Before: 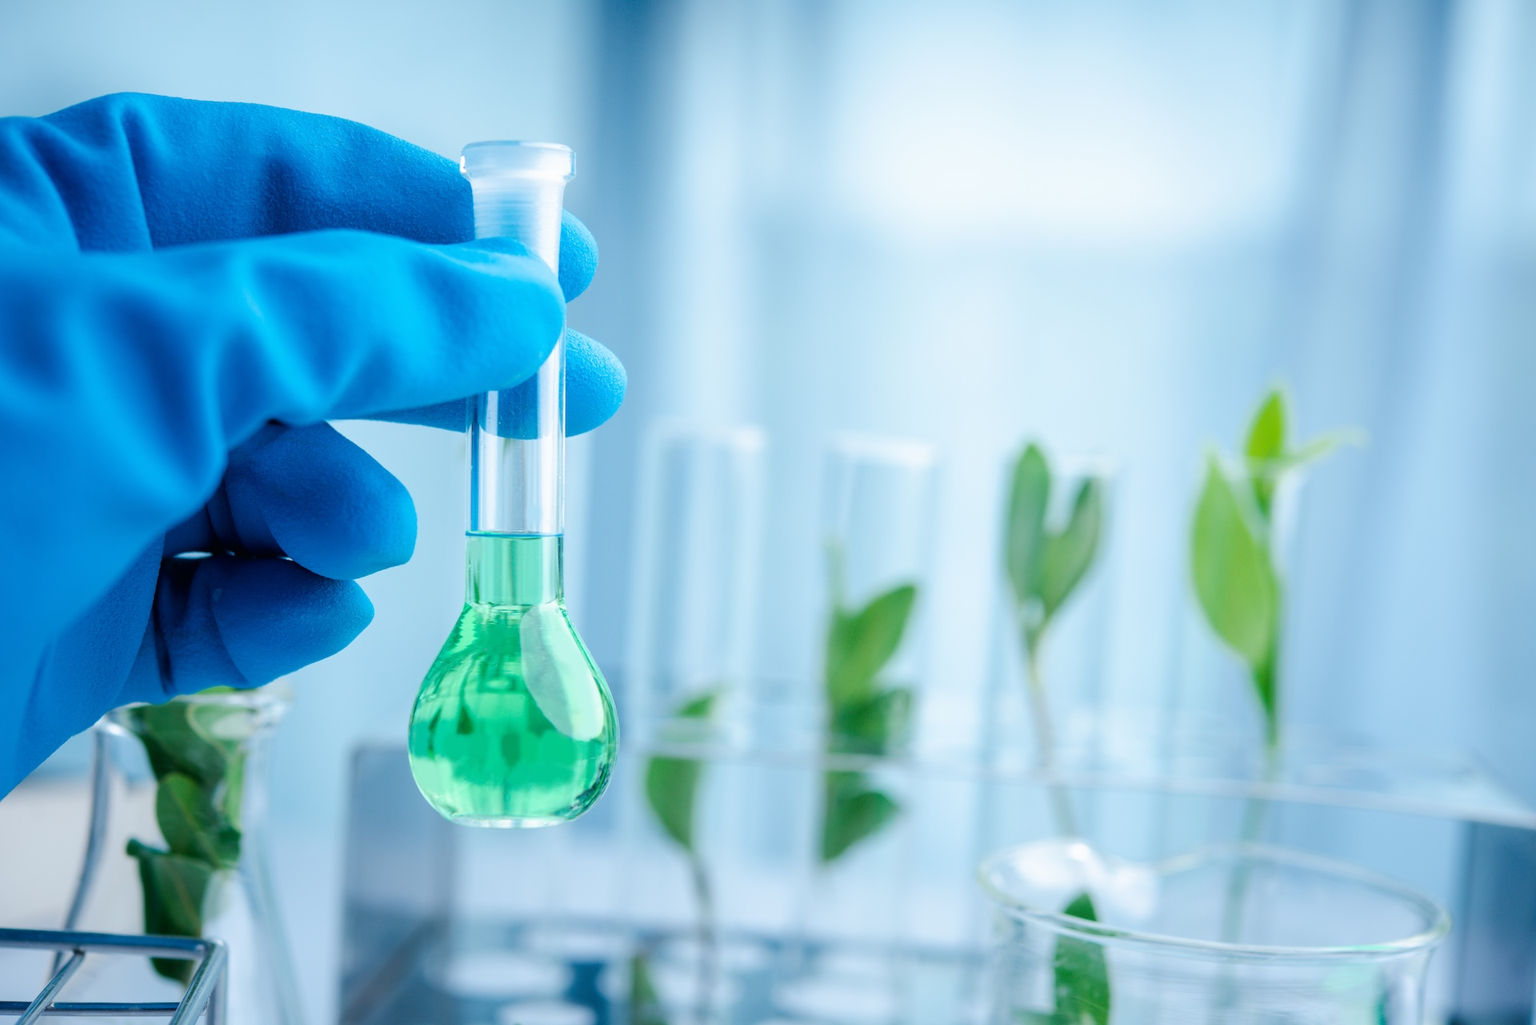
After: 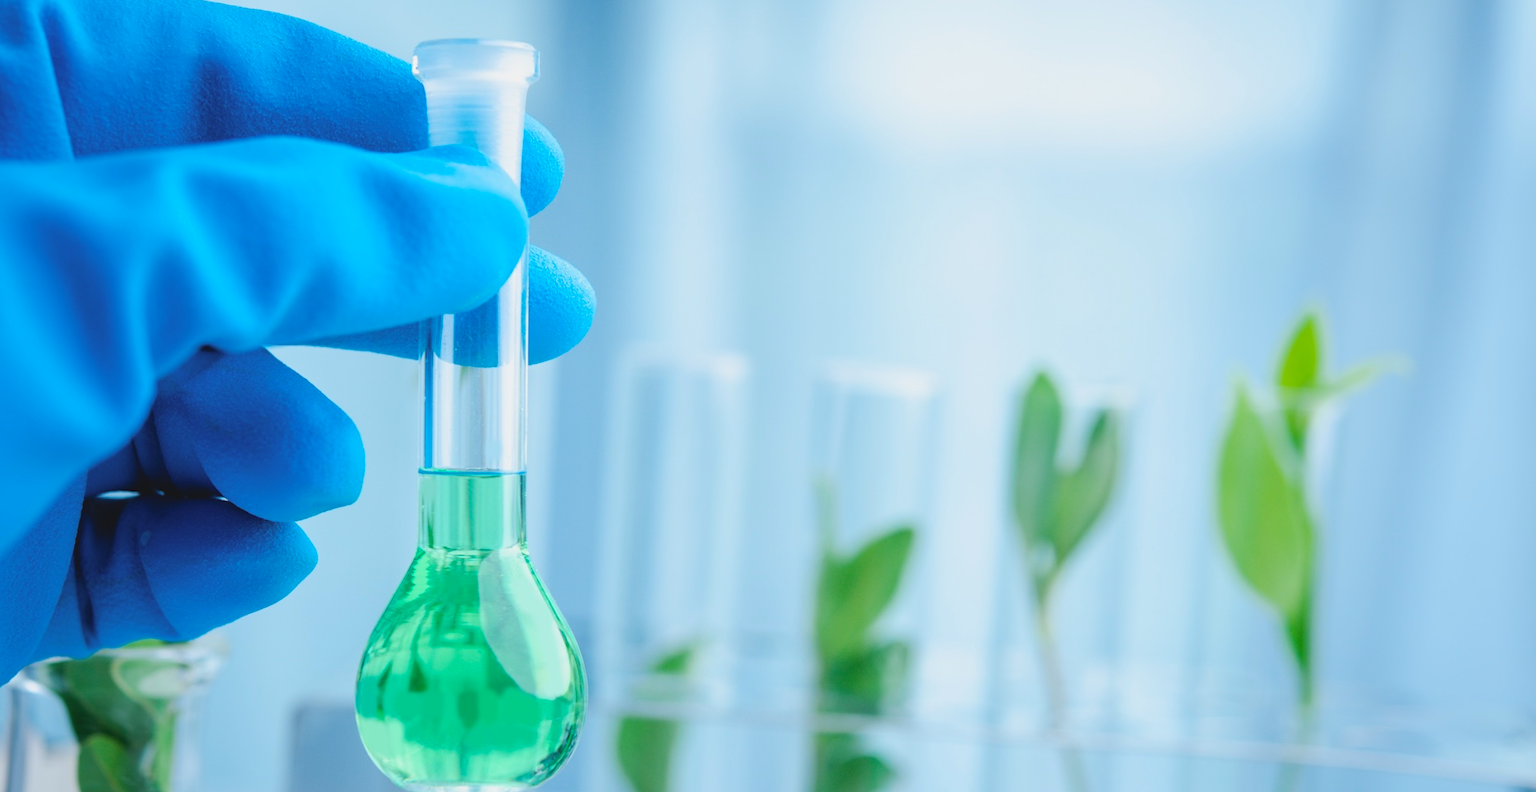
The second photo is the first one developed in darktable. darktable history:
contrast brightness saturation: contrast -0.1, brightness 0.05, saturation 0.08
crop: left 5.596%, top 10.314%, right 3.534%, bottom 19.395%
